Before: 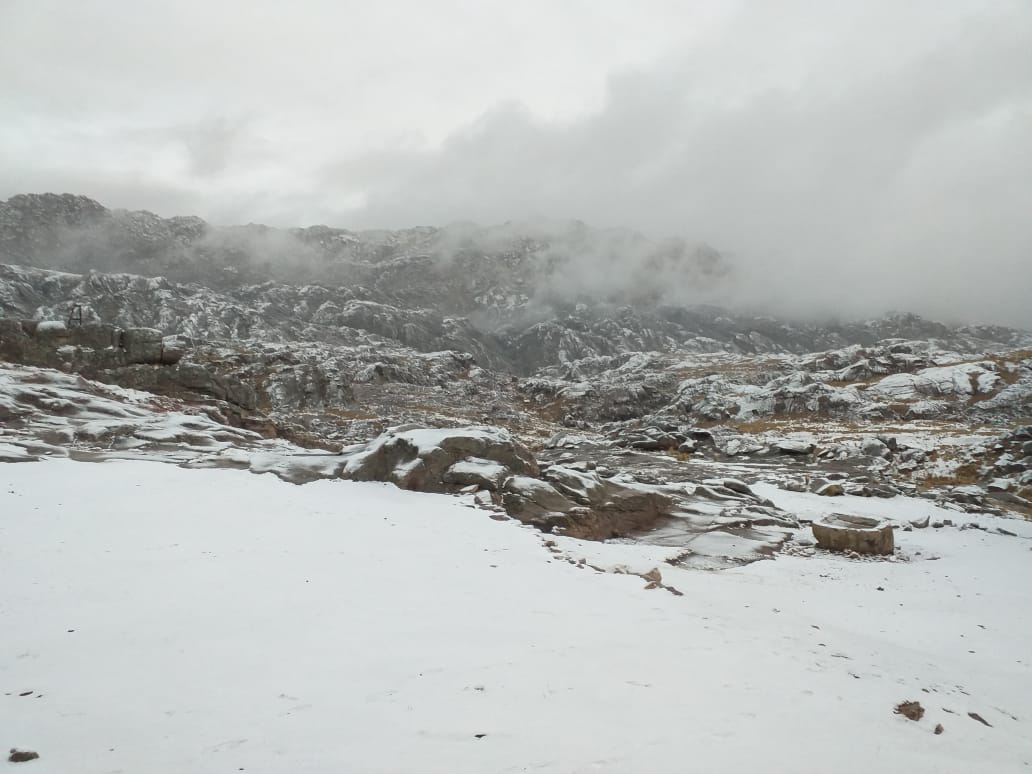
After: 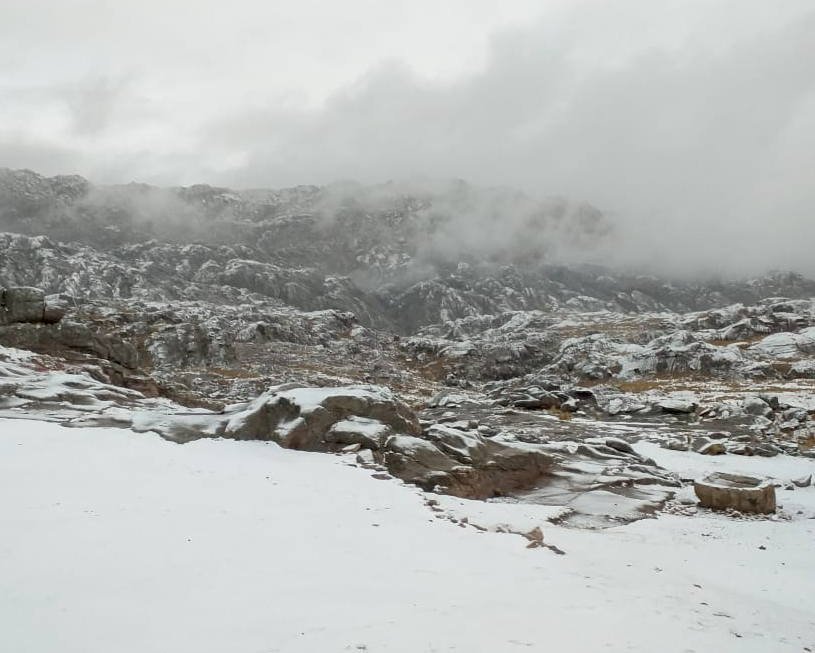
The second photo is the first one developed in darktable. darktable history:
exposure: black level correction 0.01, exposure 0.016 EV, compensate highlight preservation false
crop: left 11.444%, top 5.389%, right 9.553%, bottom 10.233%
